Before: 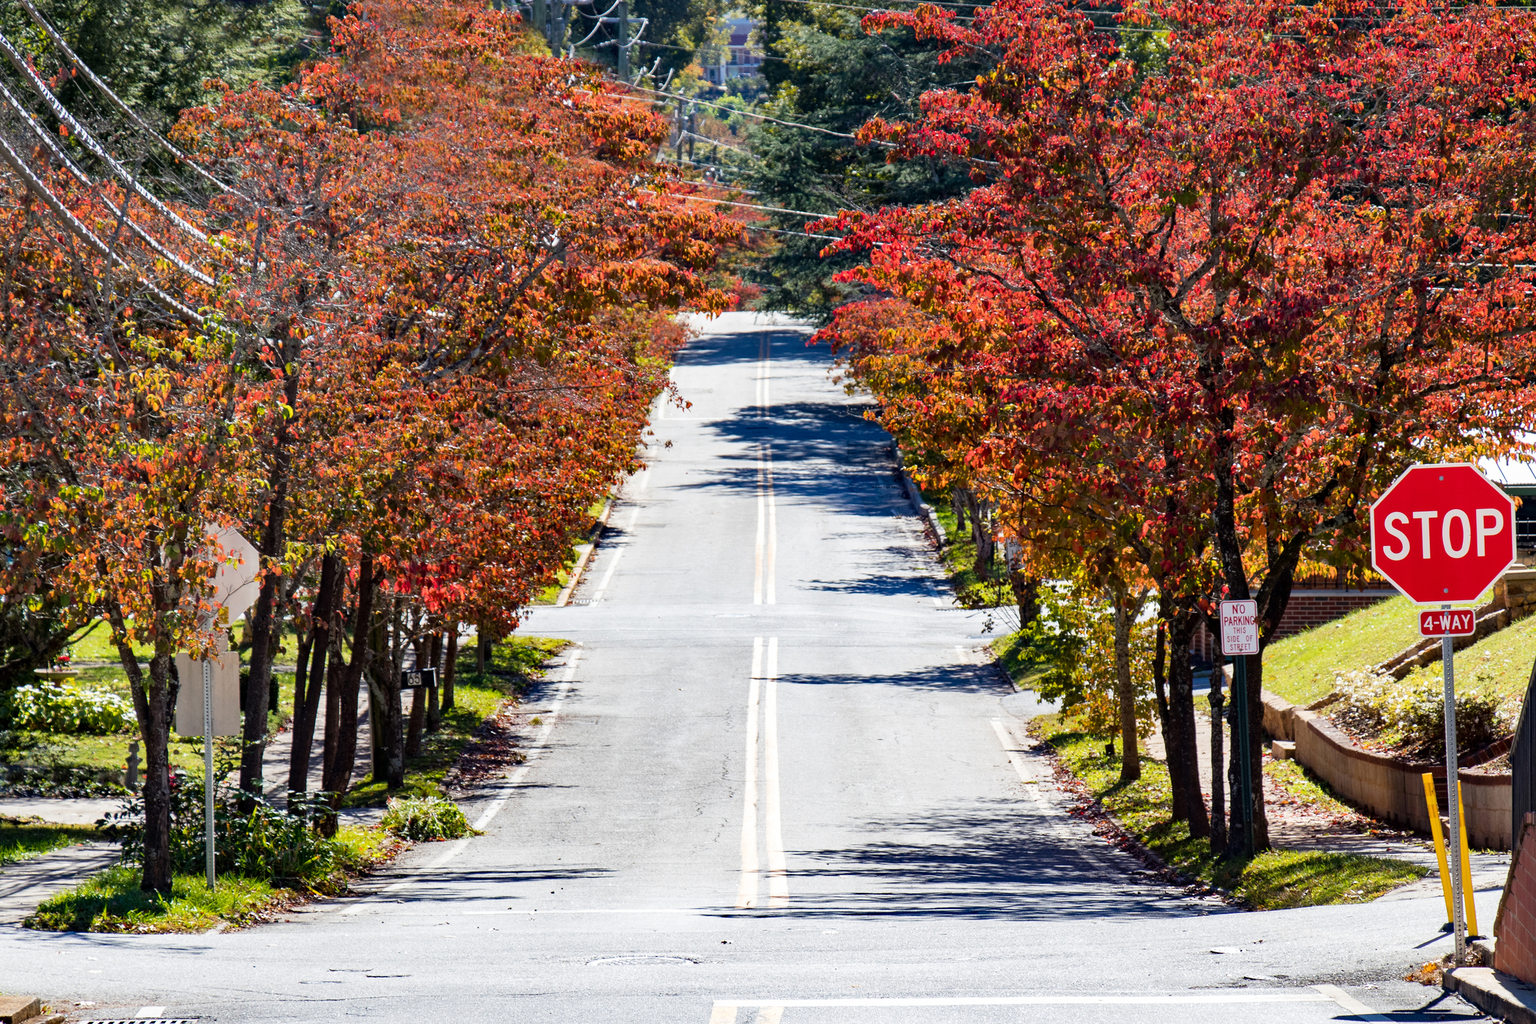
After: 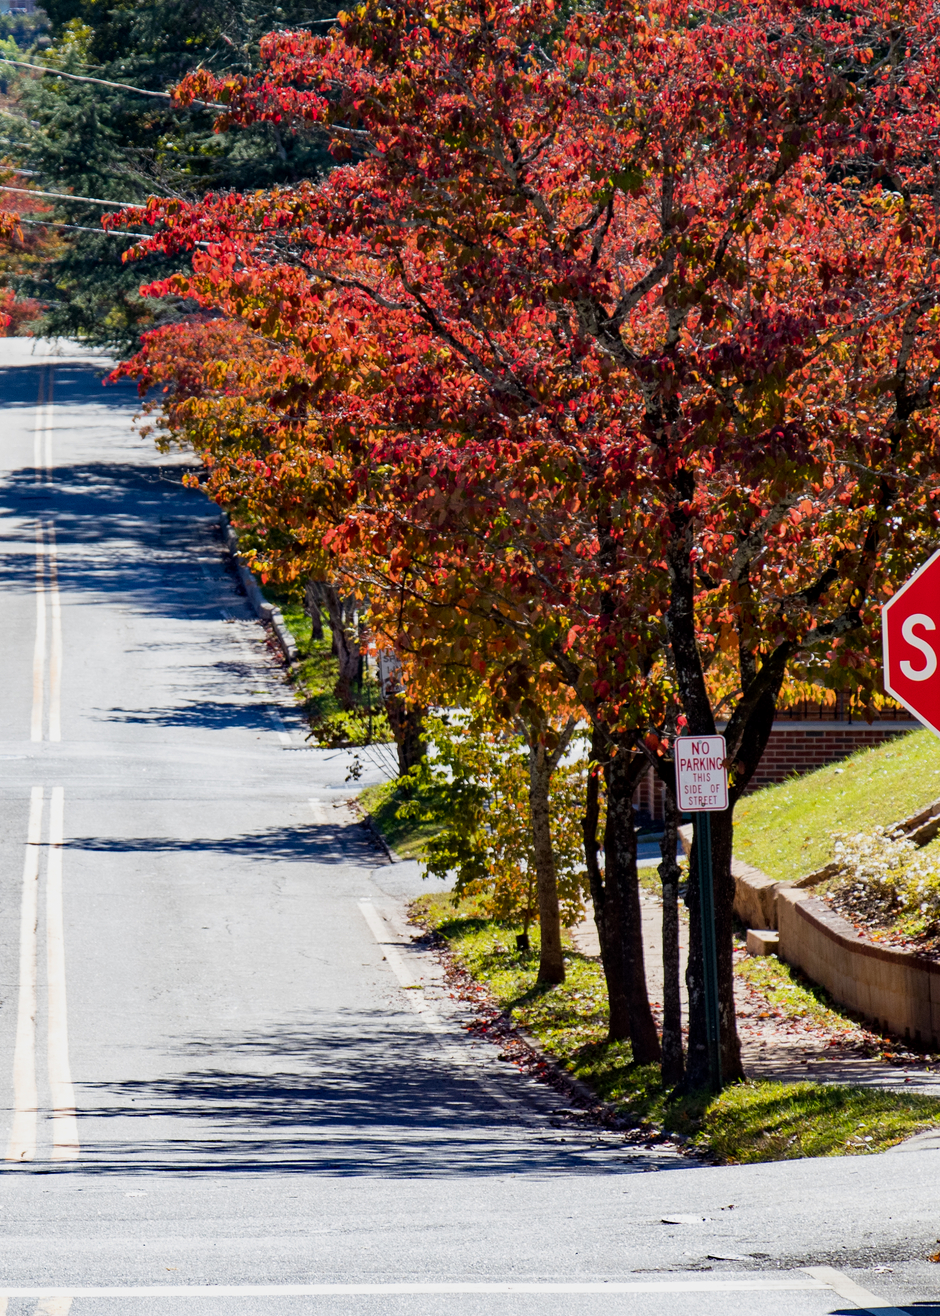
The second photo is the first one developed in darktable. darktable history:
crop: left 47.628%, top 6.643%, right 7.874%
exposure: black level correction 0.001, exposure -0.2 EV, compensate highlight preservation false
